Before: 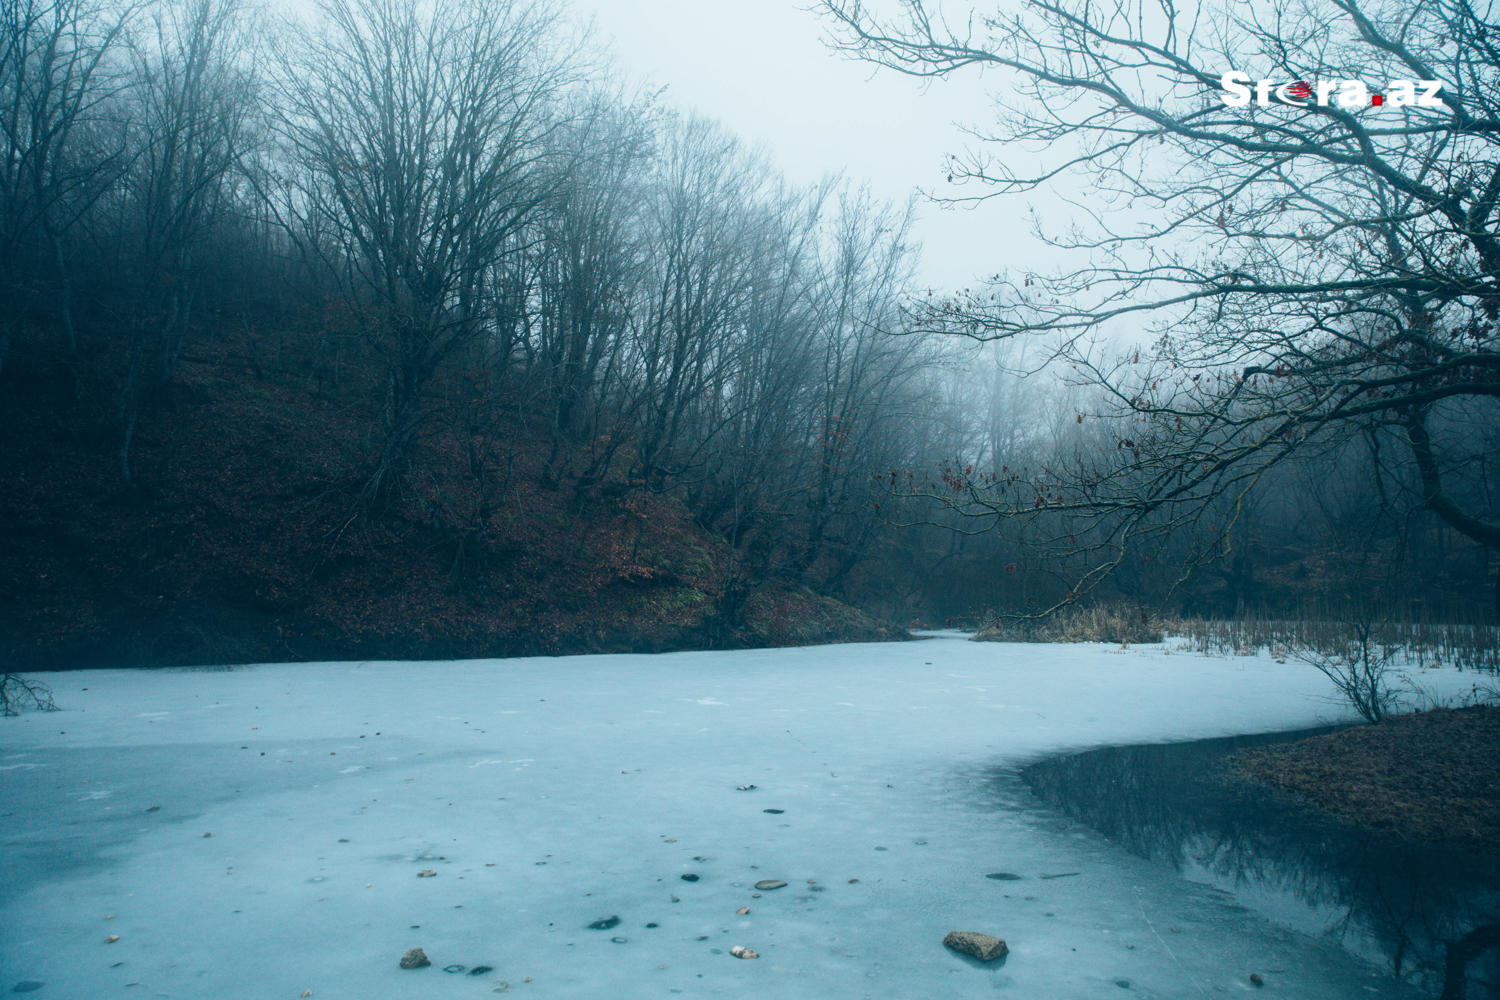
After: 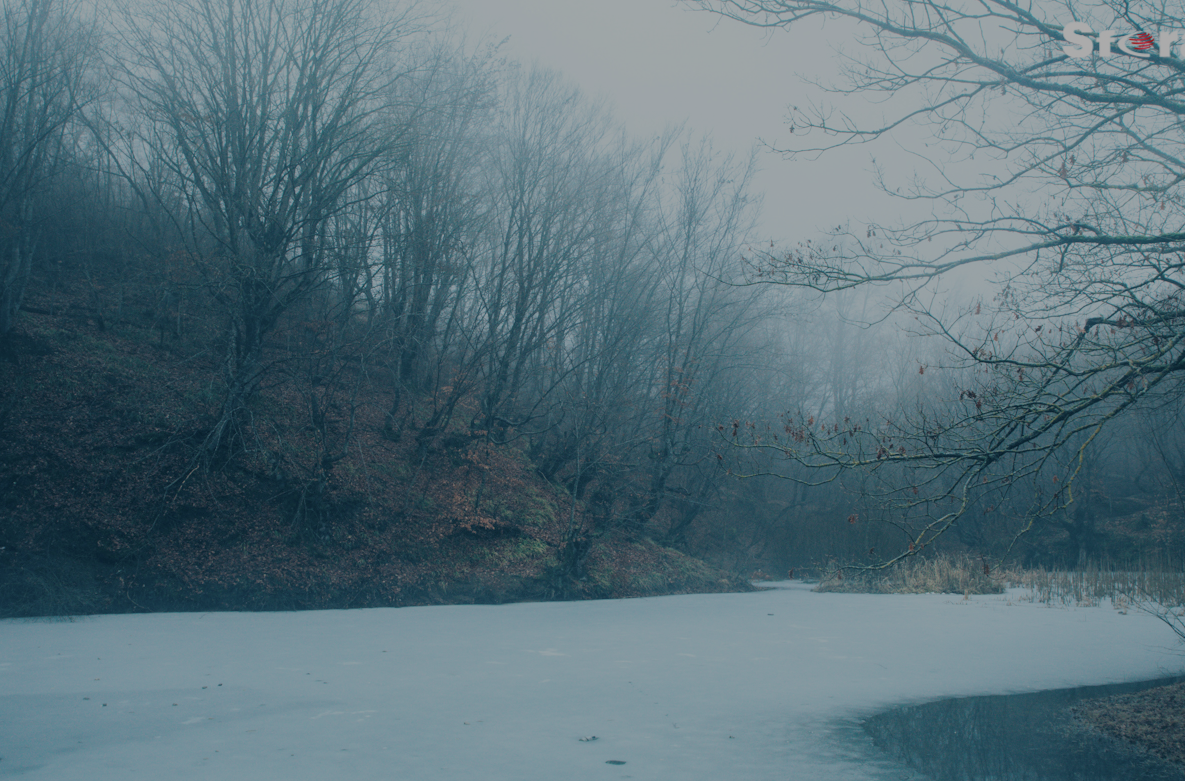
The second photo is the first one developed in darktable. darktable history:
filmic rgb: black relative exposure -8.03 EV, white relative exposure 8.02 EV, target black luminance 0%, hardness 2.44, latitude 76.44%, contrast 0.564, shadows ↔ highlights balance 0.007%
crop and rotate: left 10.553%, top 4.981%, right 10.421%, bottom 16.871%
